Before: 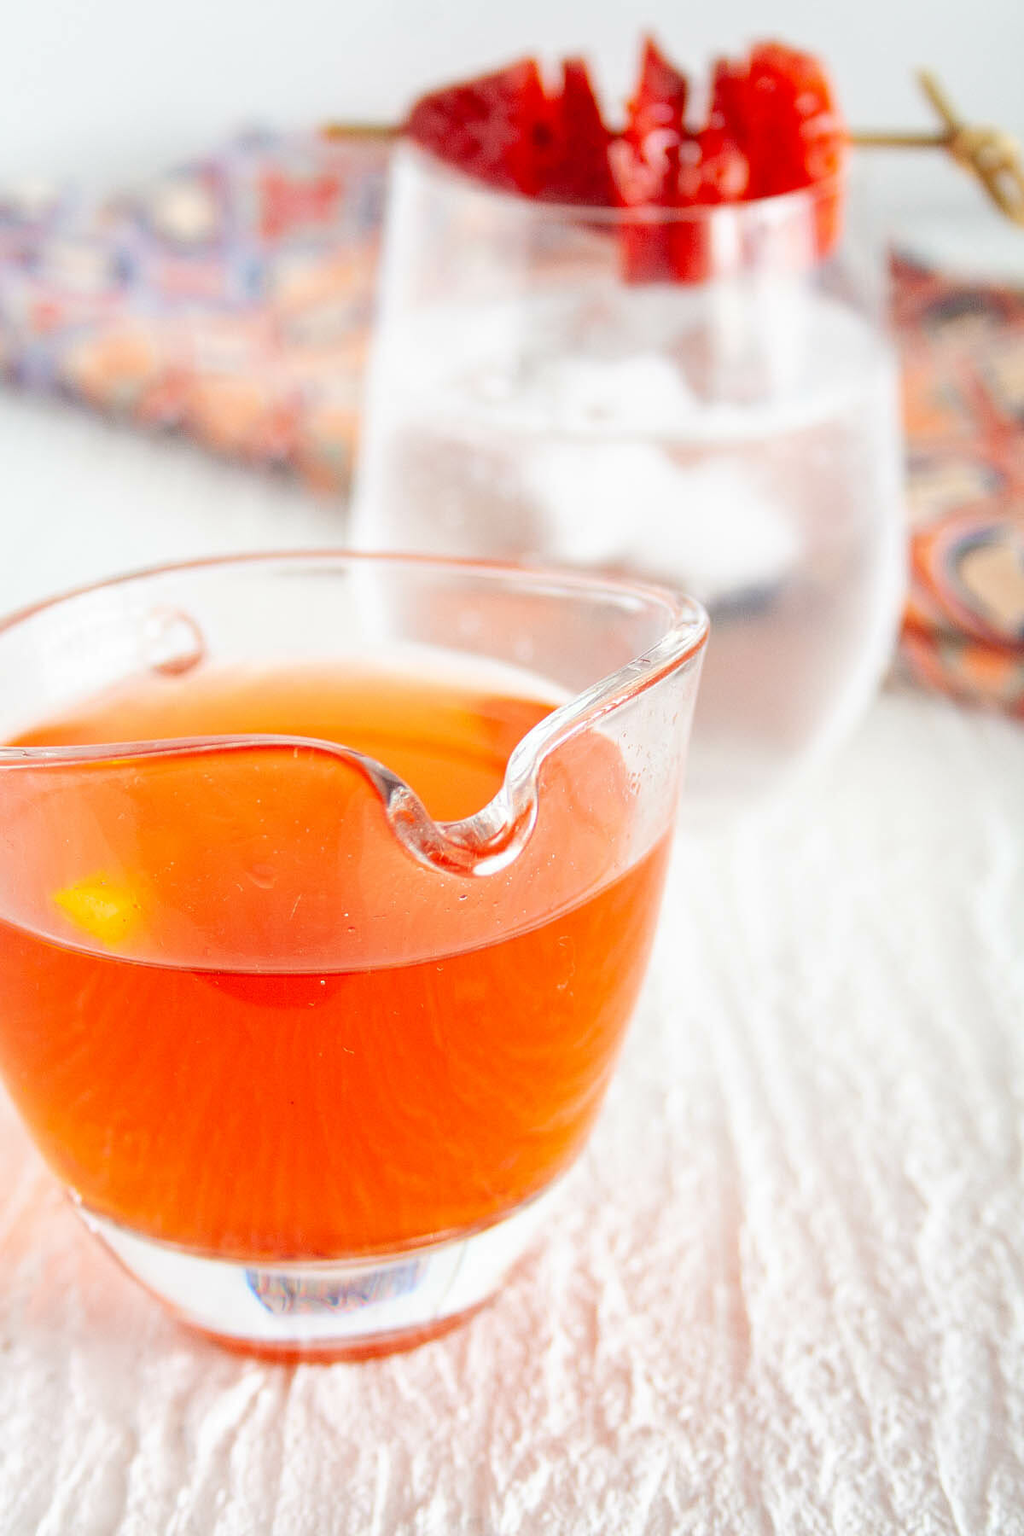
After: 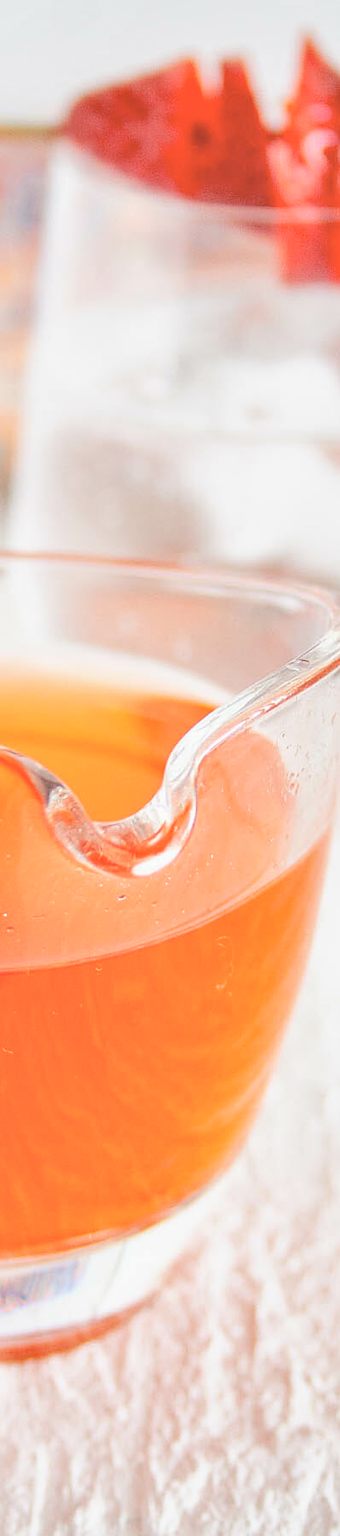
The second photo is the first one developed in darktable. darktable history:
crop: left 33.36%, right 33.36%
sharpen: amount 0.2
shadows and highlights: shadows 12, white point adjustment 1.2, soften with gaussian
global tonemap: drago (0.7, 100)
tone equalizer: -8 EV 0.25 EV, -7 EV 0.417 EV, -6 EV 0.417 EV, -5 EV 0.25 EV, -3 EV -0.25 EV, -2 EV -0.417 EV, -1 EV -0.417 EV, +0 EV -0.25 EV, edges refinement/feathering 500, mask exposure compensation -1.57 EV, preserve details guided filter
